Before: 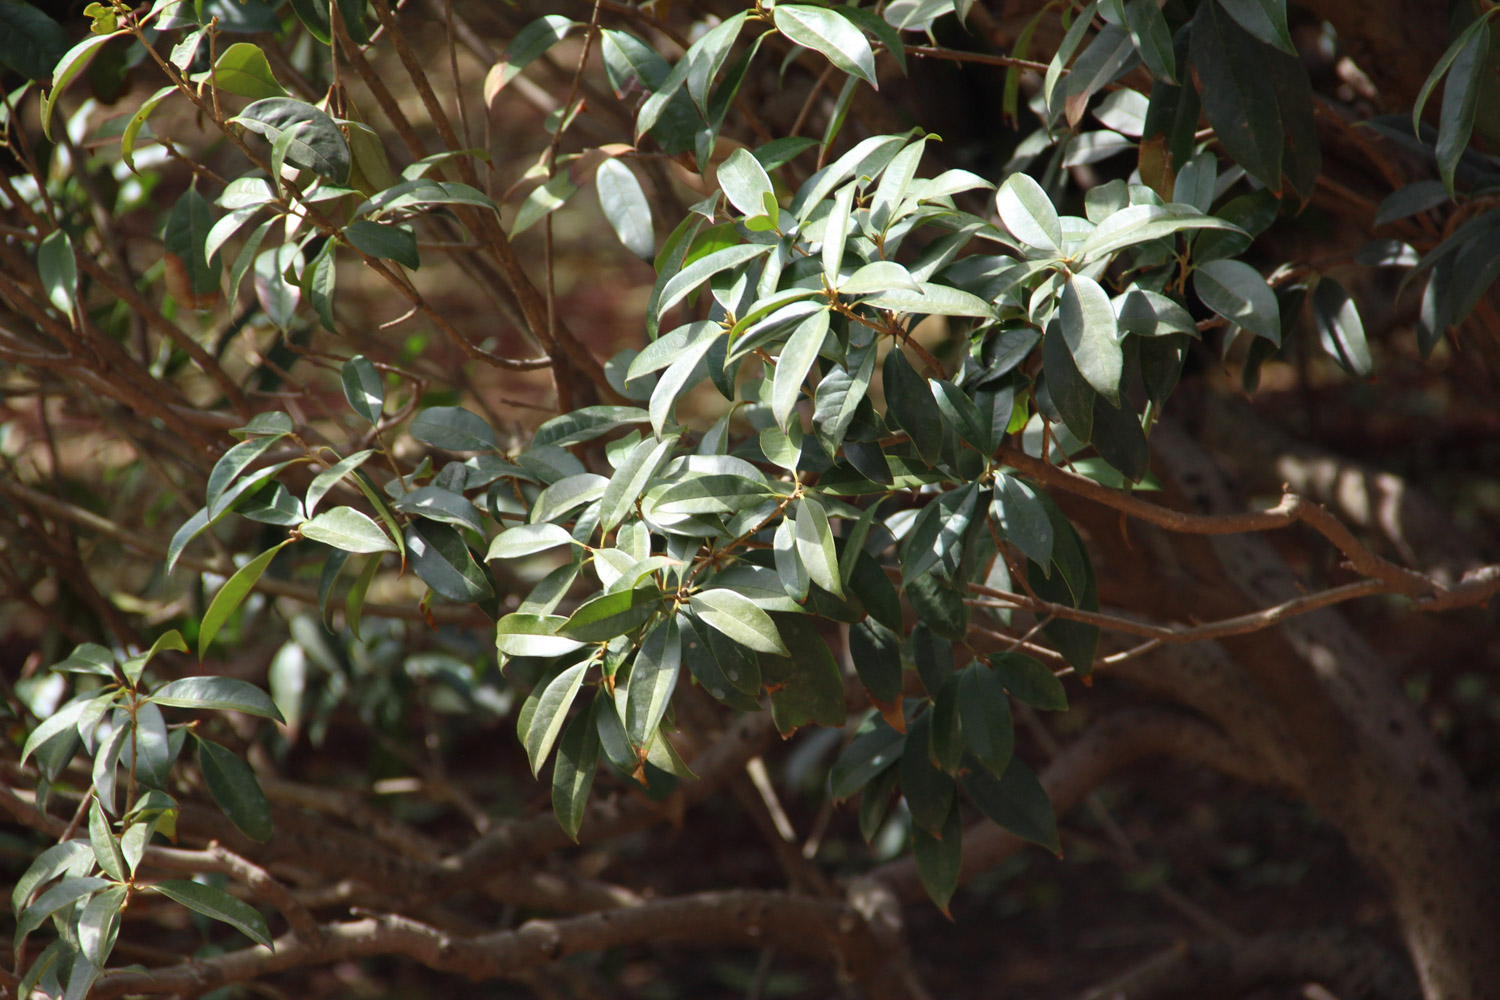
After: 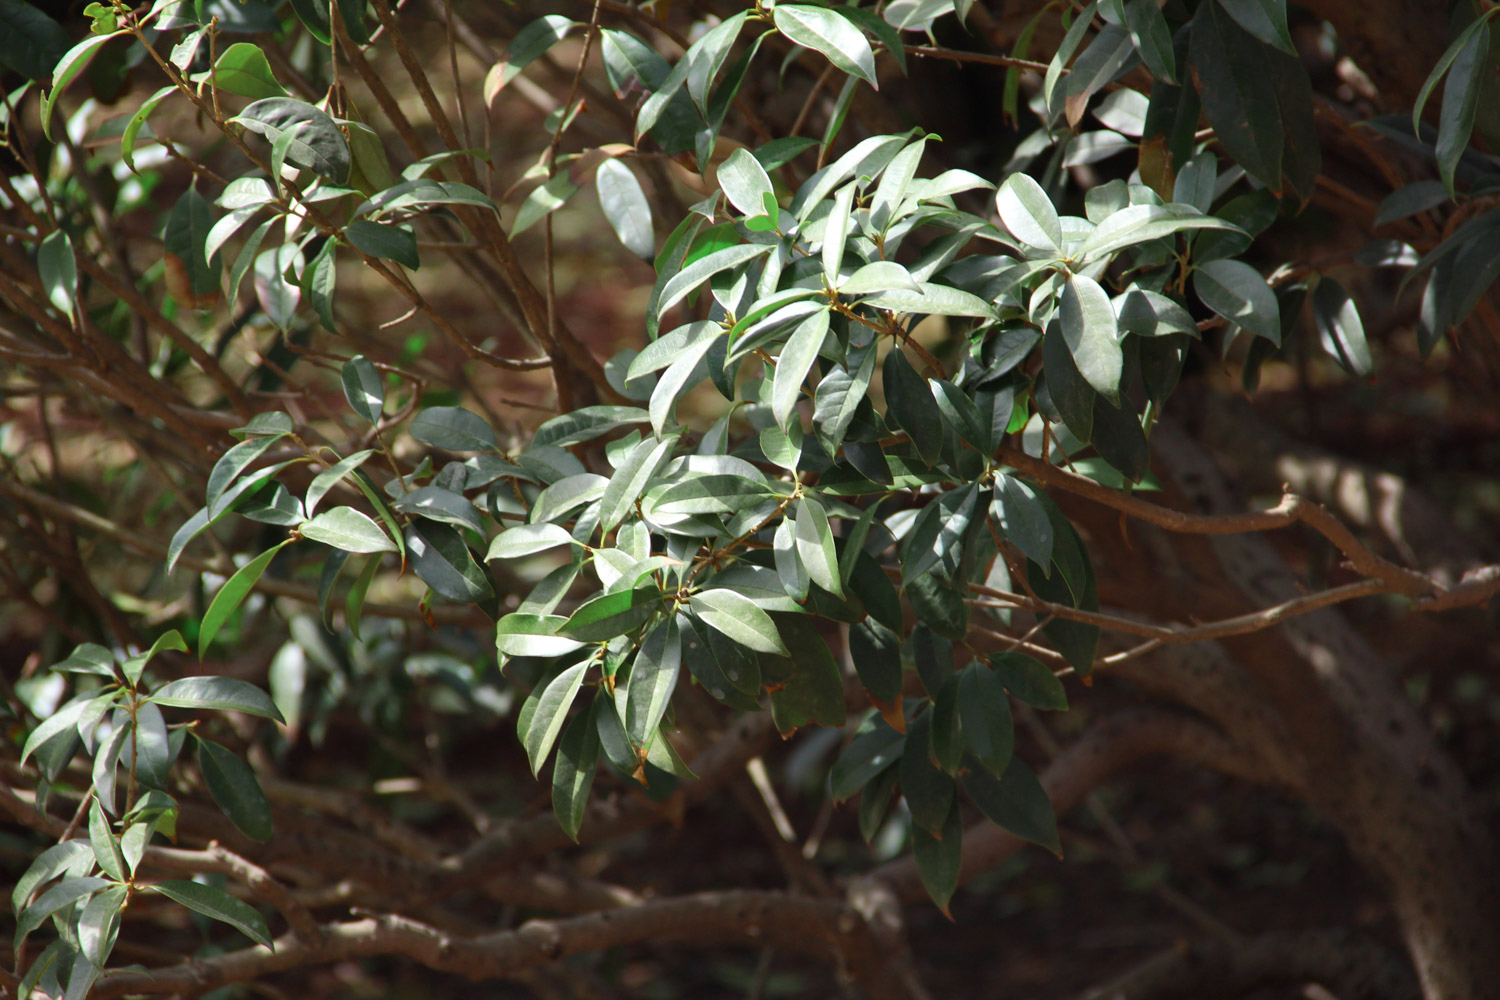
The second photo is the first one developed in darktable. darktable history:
tone equalizer: -8 EV -1.84 EV, -7 EV -1.16 EV, -6 EV -1.62 EV, smoothing diameter 25%, edges refinement/feathering 10, preserve details guided filter
color zones: curves: ch2 [(0, 0.5) (0.143, 0.517) (0.286, 0.571) (0.429, 0.522) (0.571, 0.5) (0.714, 0.5) (0.857, 0.5) (1, 0.5)]
